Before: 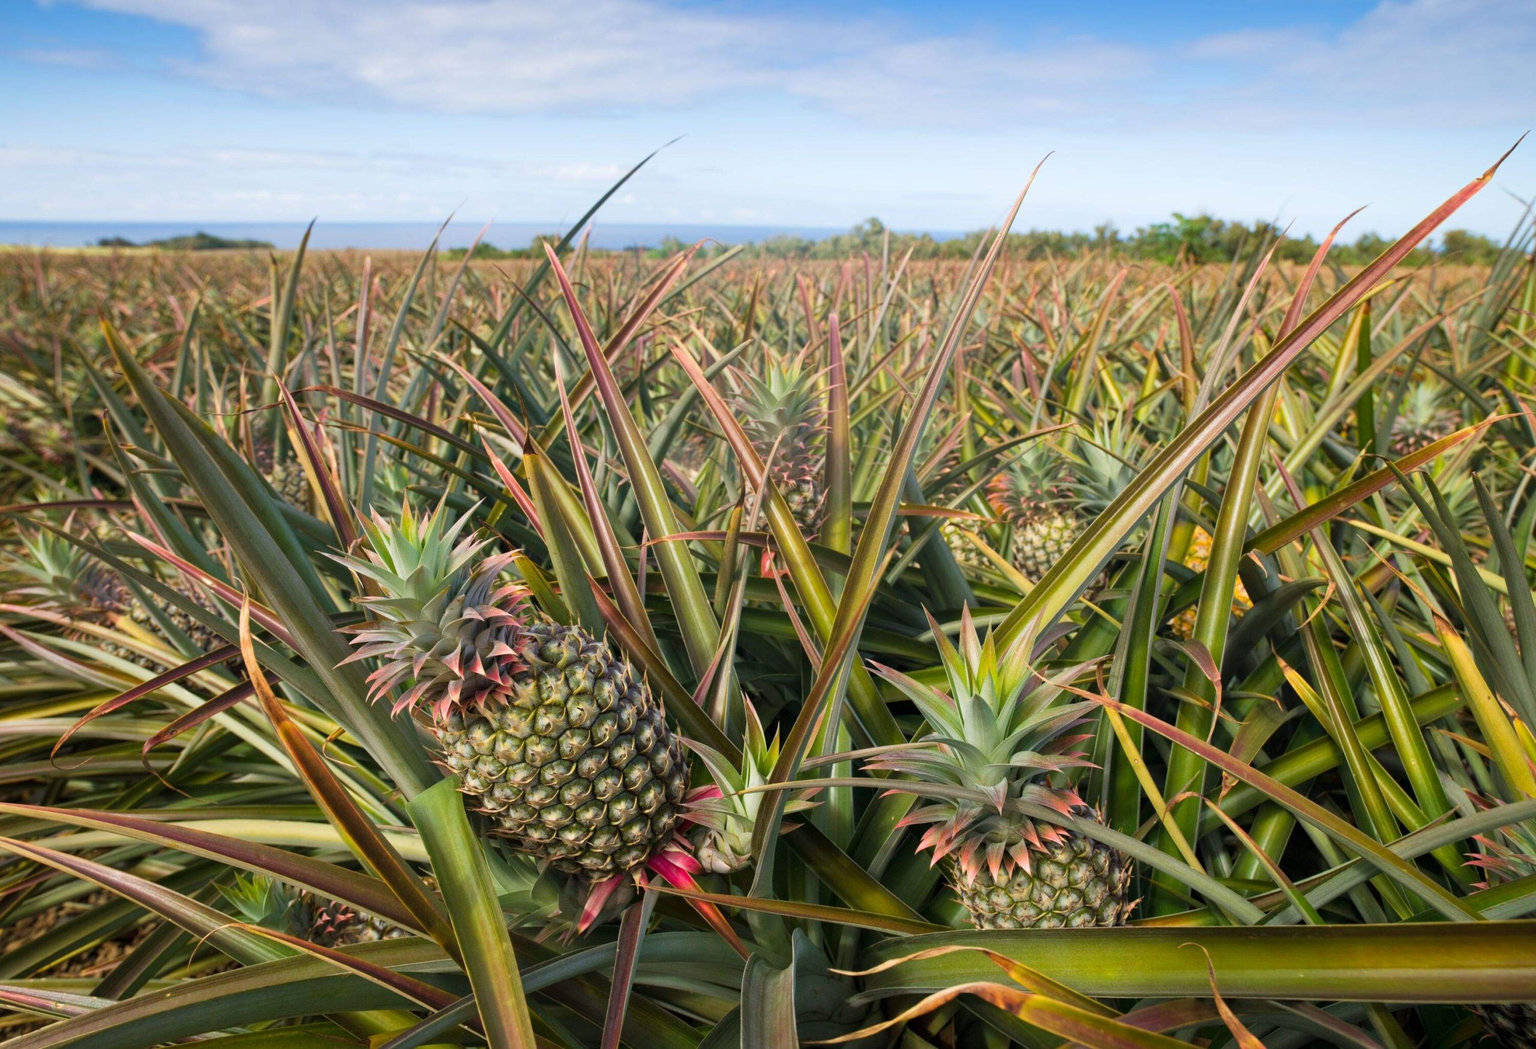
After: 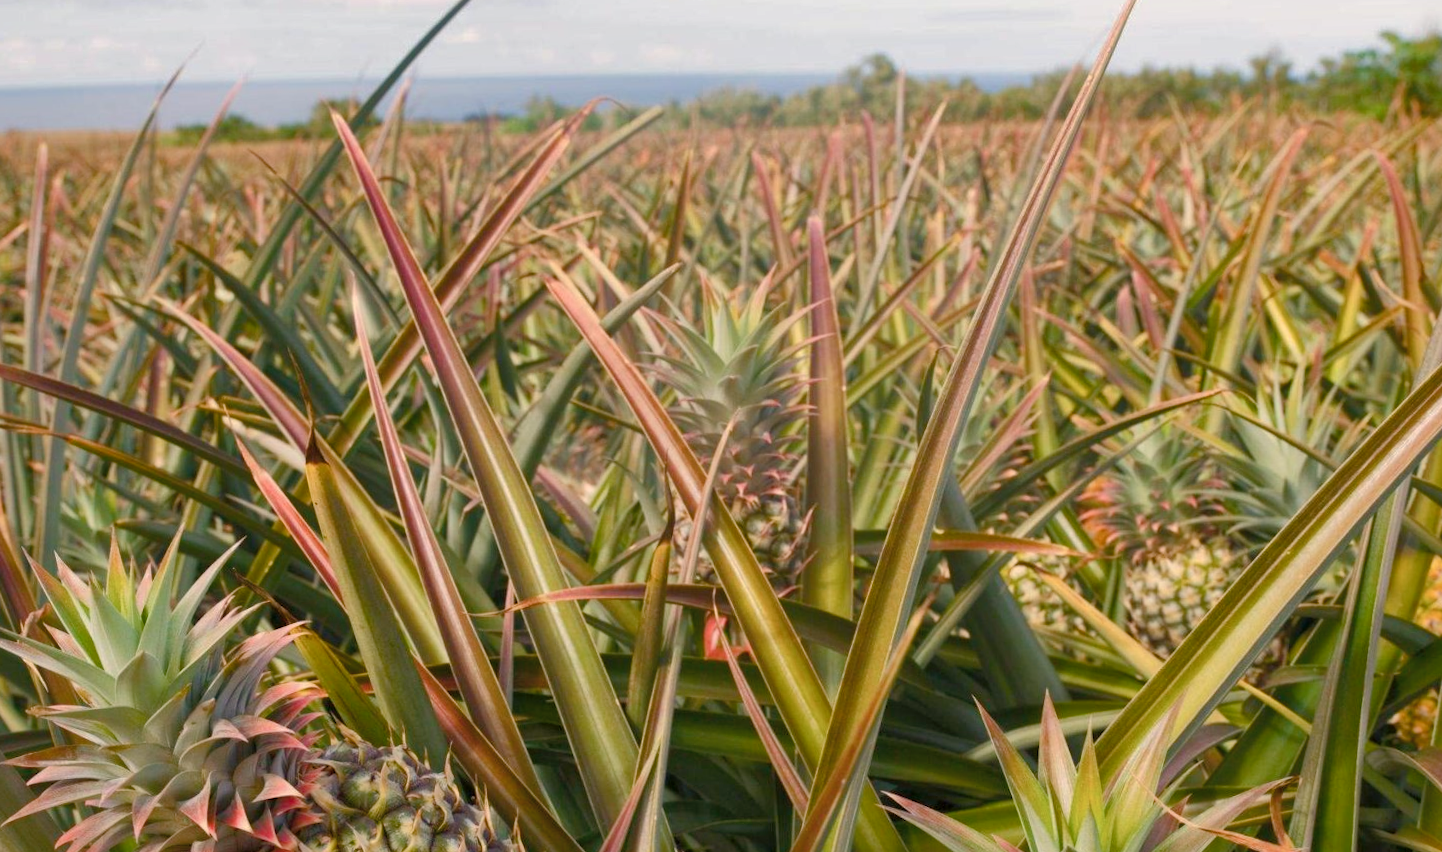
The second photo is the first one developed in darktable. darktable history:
contrast brightness saturation: saturation -0.17
shadows and highlights: on, module defaults
crop: left 20.932%, top 15.471%, right 21.848%, bottom 34.081%
color balance rgb: perceptual saturation grading › global saturation 20%, perceptual saturation grading › highlights -25%, perceptual saturation grading › shadows 50%
rotate and perspective: rotation -1.32°, lens shift (horizontal) -0.031, crop left 0.015, crop right 0.985, crop top 0.047, crop bottom 0.982
white balance: red 1.045, blue 0.932
color correction: highlights a* 3.12, highlights b* -1.55, shadows a* -0.101, shadows b* 2.52, saturation 0.98
